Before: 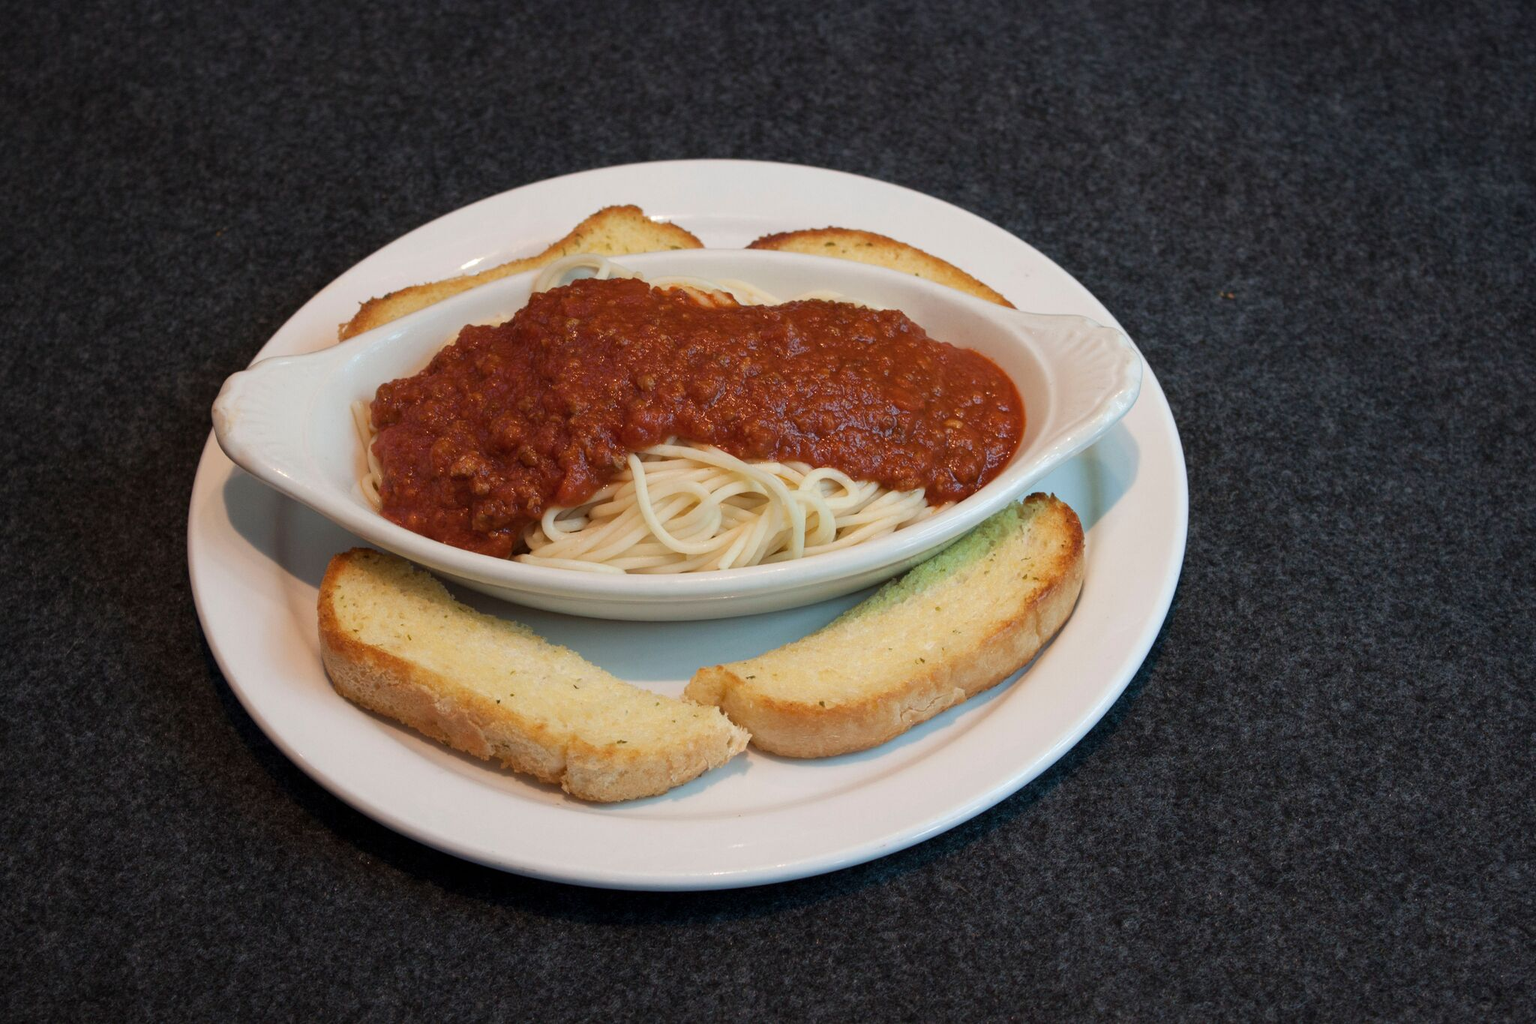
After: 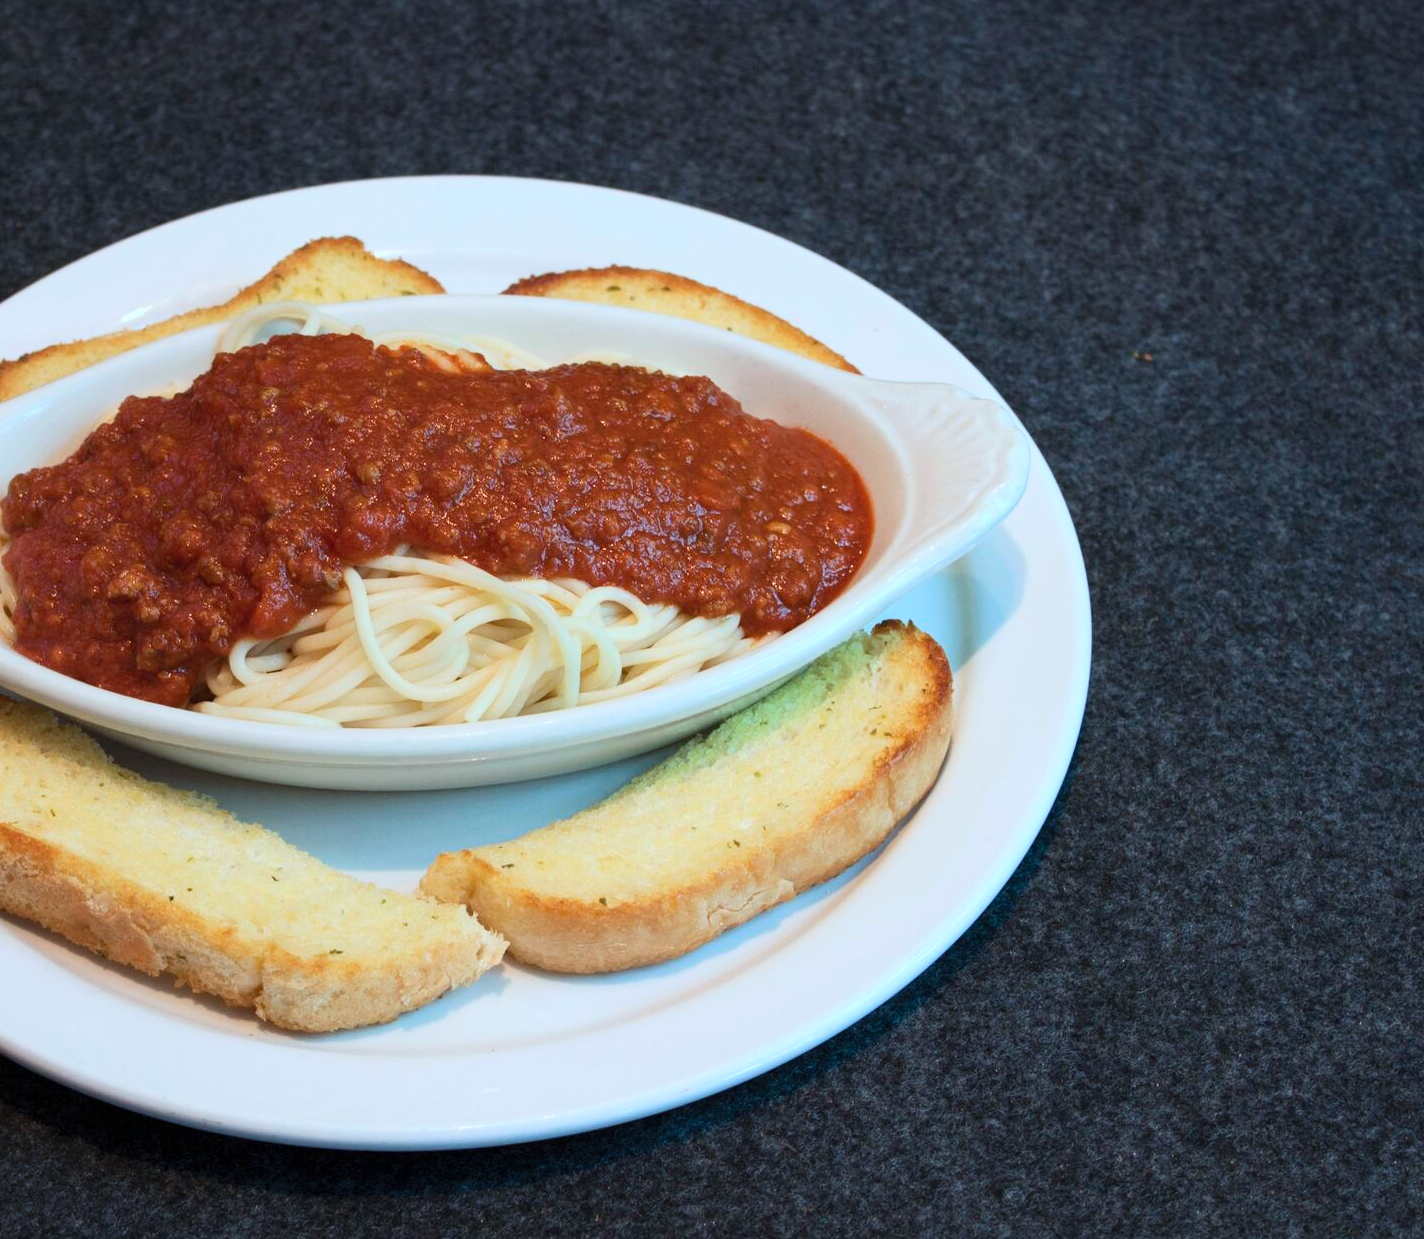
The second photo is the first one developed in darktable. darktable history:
crop and rotate: left 24.075%, top 2.743%, right 6.358%, bottom 6.451%
color calibration: illuminant F (fluorescent), F source F9 (Cool White Deluxe 4150 K) – high CRI, x 0.374, y 0.373, temperature 4151.8 K
contrast brightness saturation: contrast 0.202, brightness 0.159, saturation 0.216
